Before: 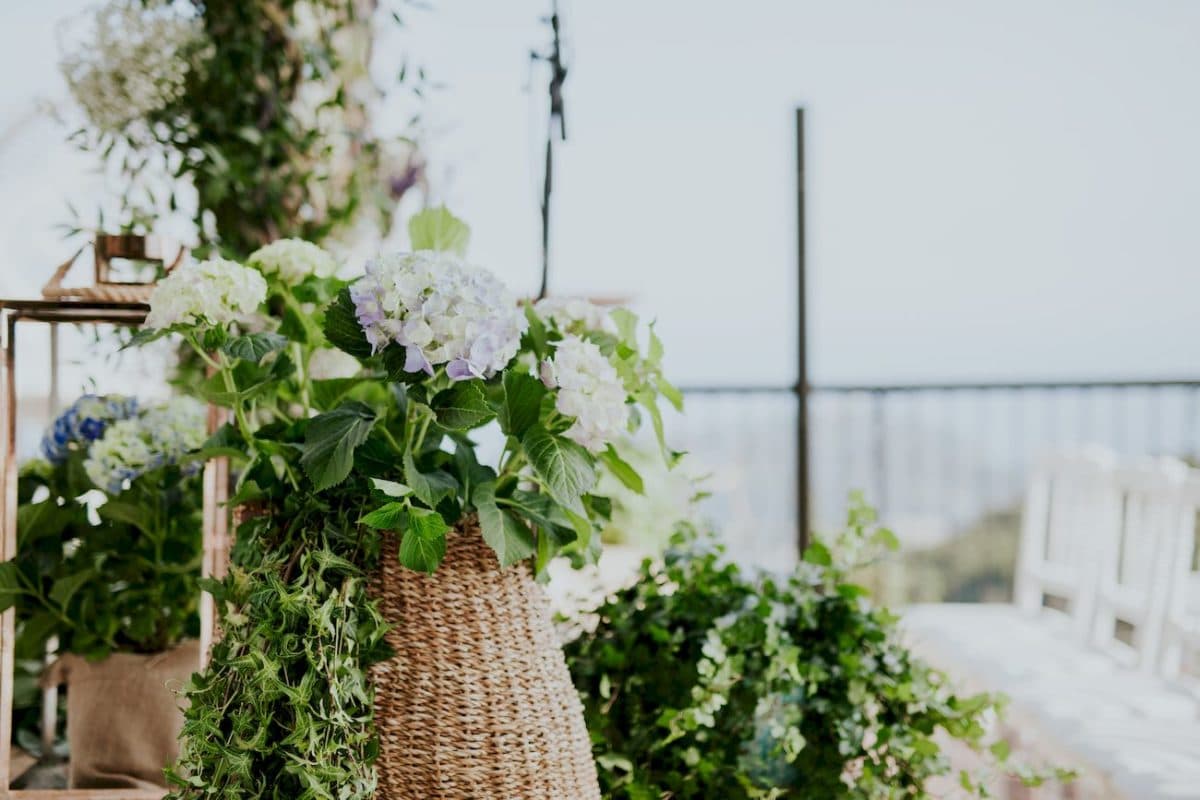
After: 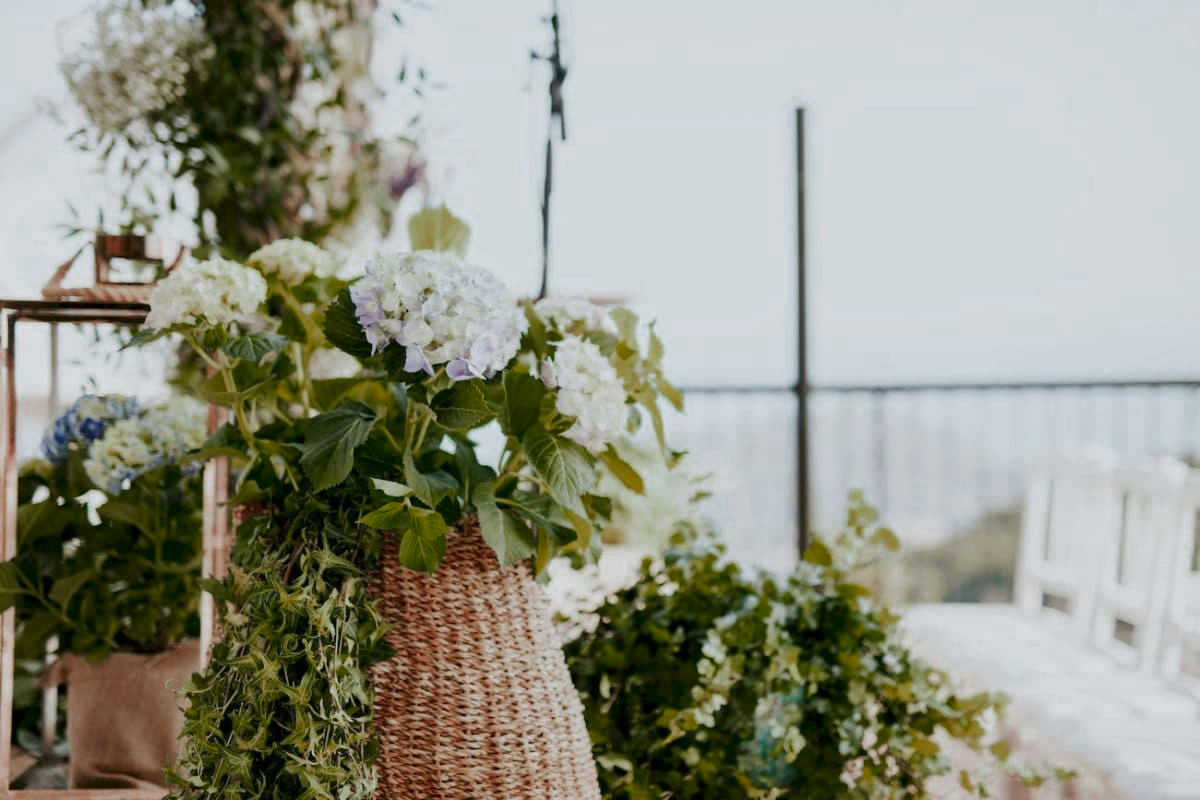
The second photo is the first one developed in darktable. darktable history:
white balance: emerald 1
color zones: curves: ch0 [(0, 0.299) (0.25, 0.383) (0.456, 0.352) (0.736, 0.571)]; ch1 [(0, 0.63) (0.151, 0.568) (0.254, 0.416) (0.47, 0.558) (0.732, 0.37) (0.909, 0.492)]; ch2 [(0.004, 0.604) (0.158, 0.443) (0.257, 0.403) (0.761, 0.468)]
